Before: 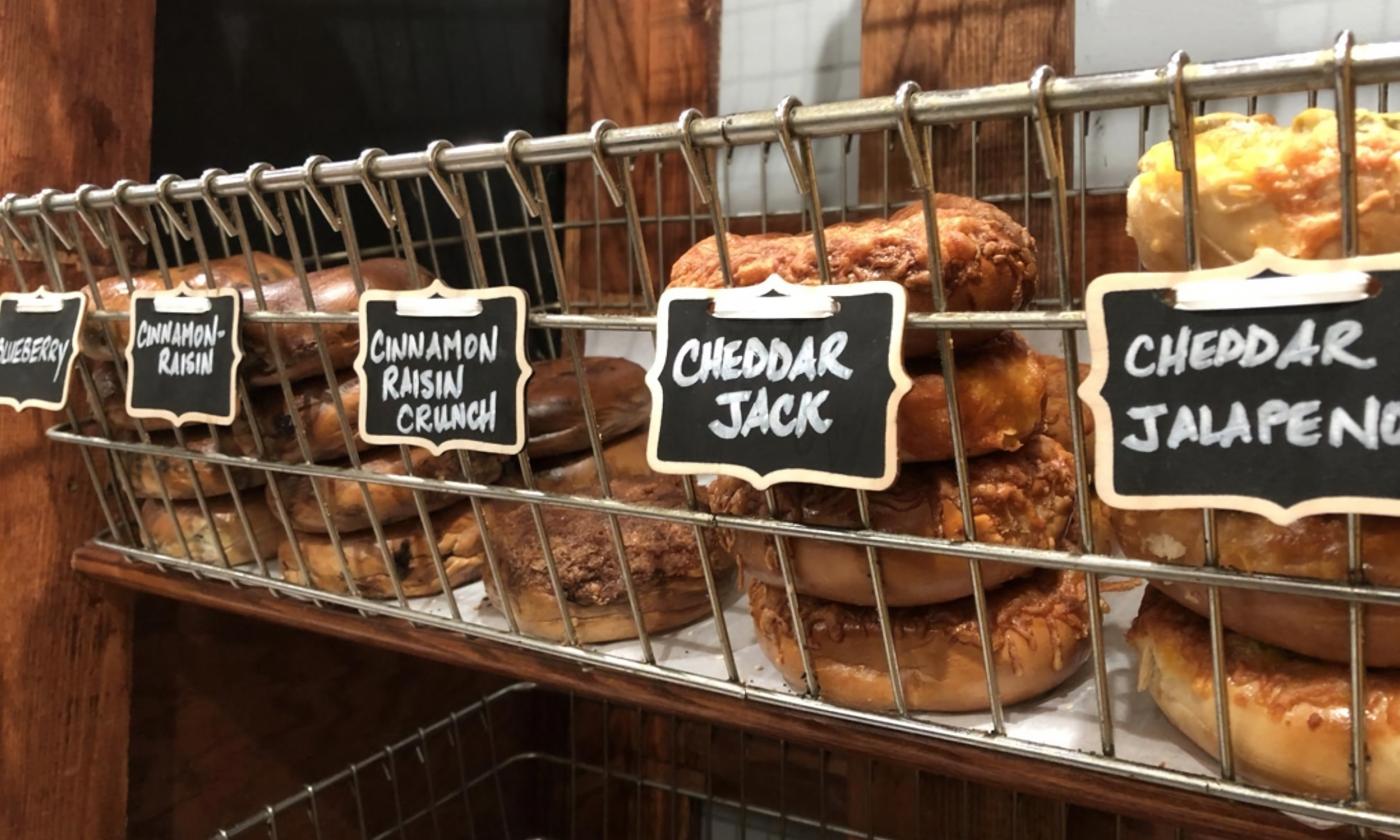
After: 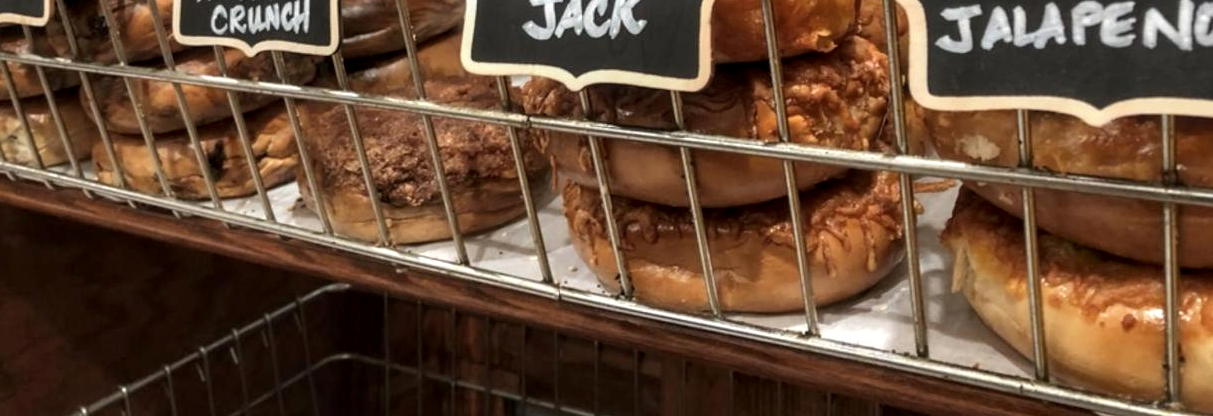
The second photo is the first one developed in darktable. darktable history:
crop and rotate: left 13.311%, top 47.594%, bottom 2.859%
local contrast: detail 130%
